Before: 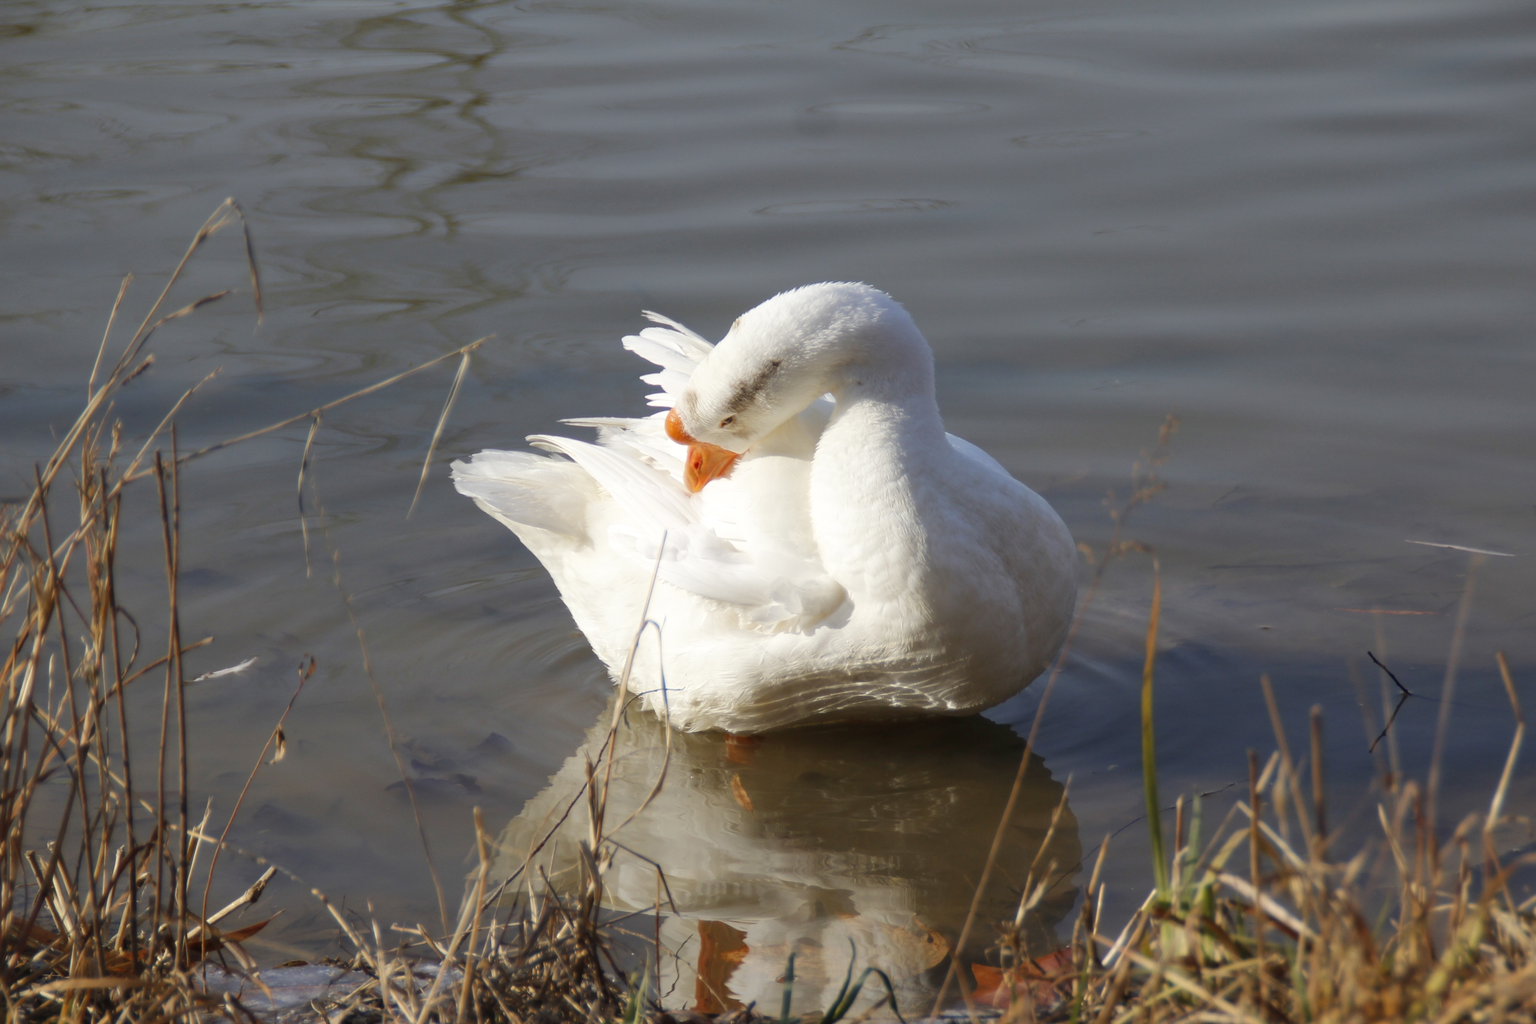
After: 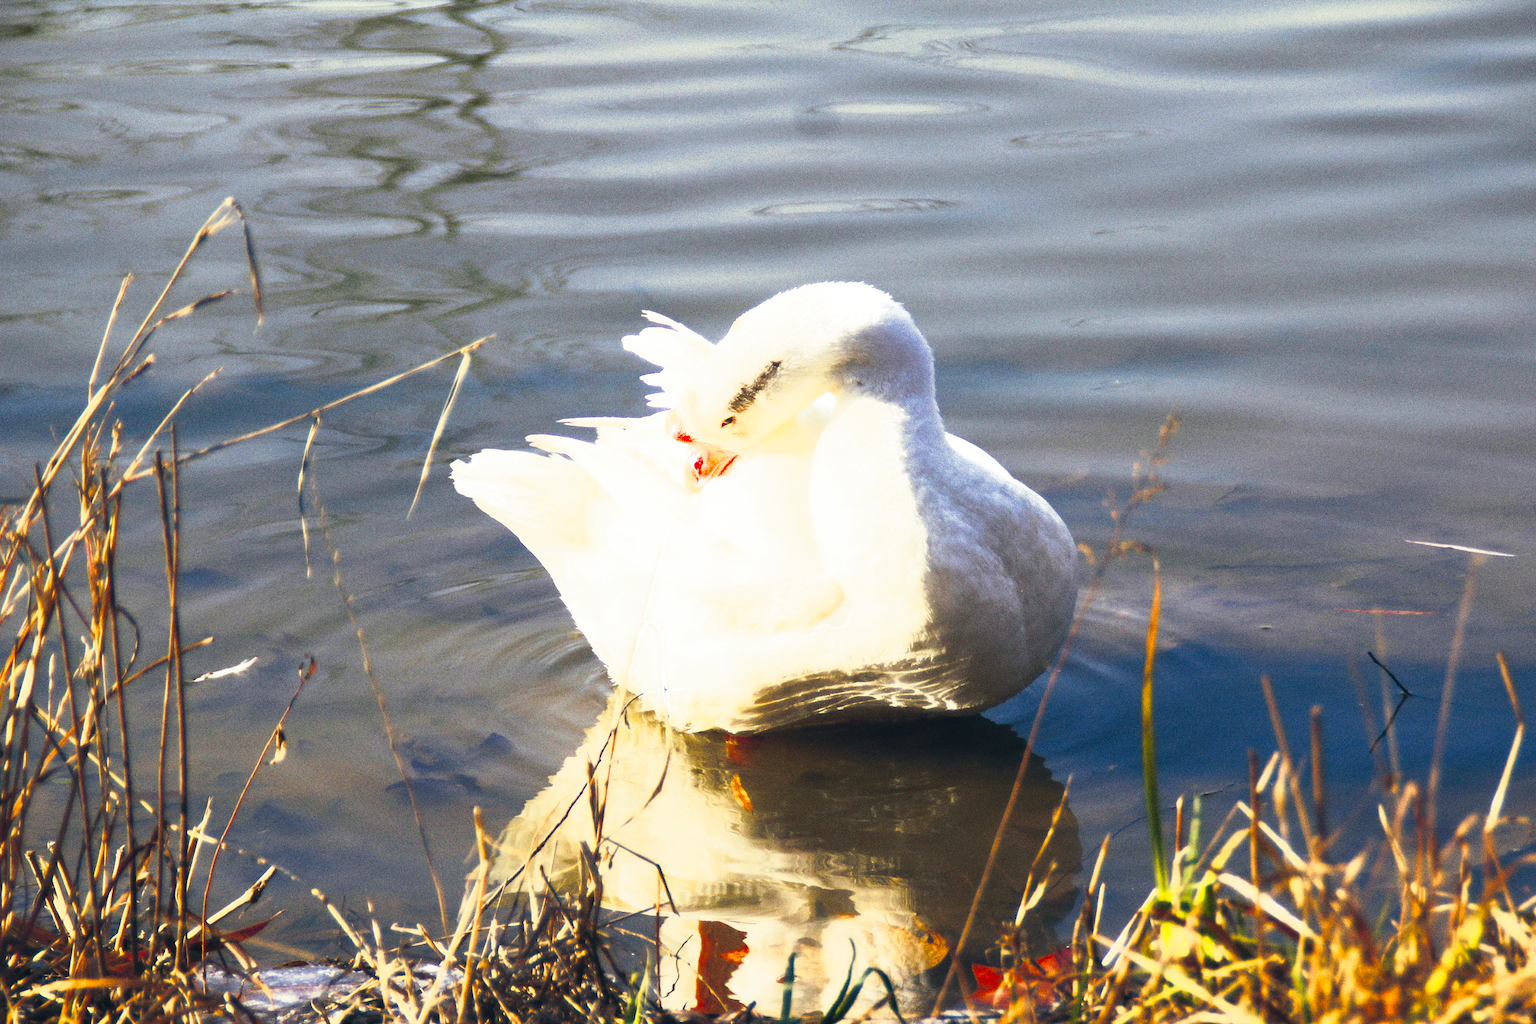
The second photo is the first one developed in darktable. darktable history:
contrast brightness saturation: contrast 1, brightness 1, saturation 1
split-toning: shadows › hue 216°, shadows › saturation 1, highlights › hue 57.6°, balance -33.4
grain: coarseness 0.09 ISO, strength 40%
filmic rgb: black relative exposure -12 EV, white relative exposure 2.8 EV, threshold 3 EV, target black luminance 0%, hardness 8.06, latitude 70.41%, contrast 1.14, highlights saturation mix 10%, shadows ↔ highlights balance -0.388%, color science v4 (2020), iterations of high-quality reconstruction 10, contrast in shadows soft, contrast in highlights soft, enable highlight reconstruction true
